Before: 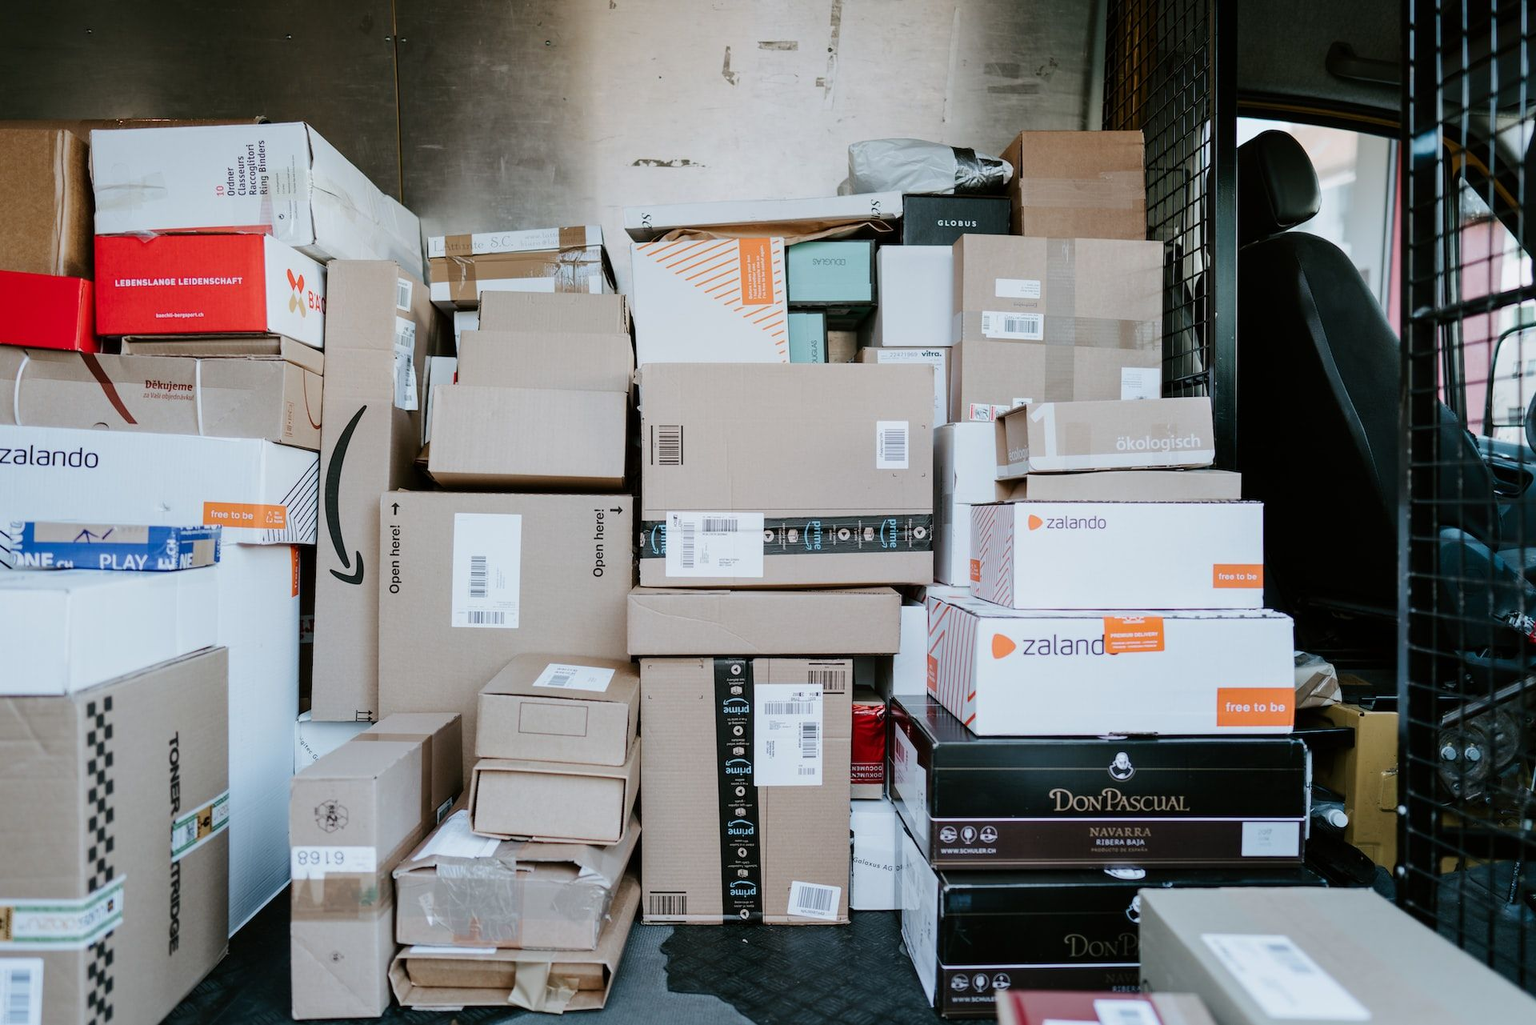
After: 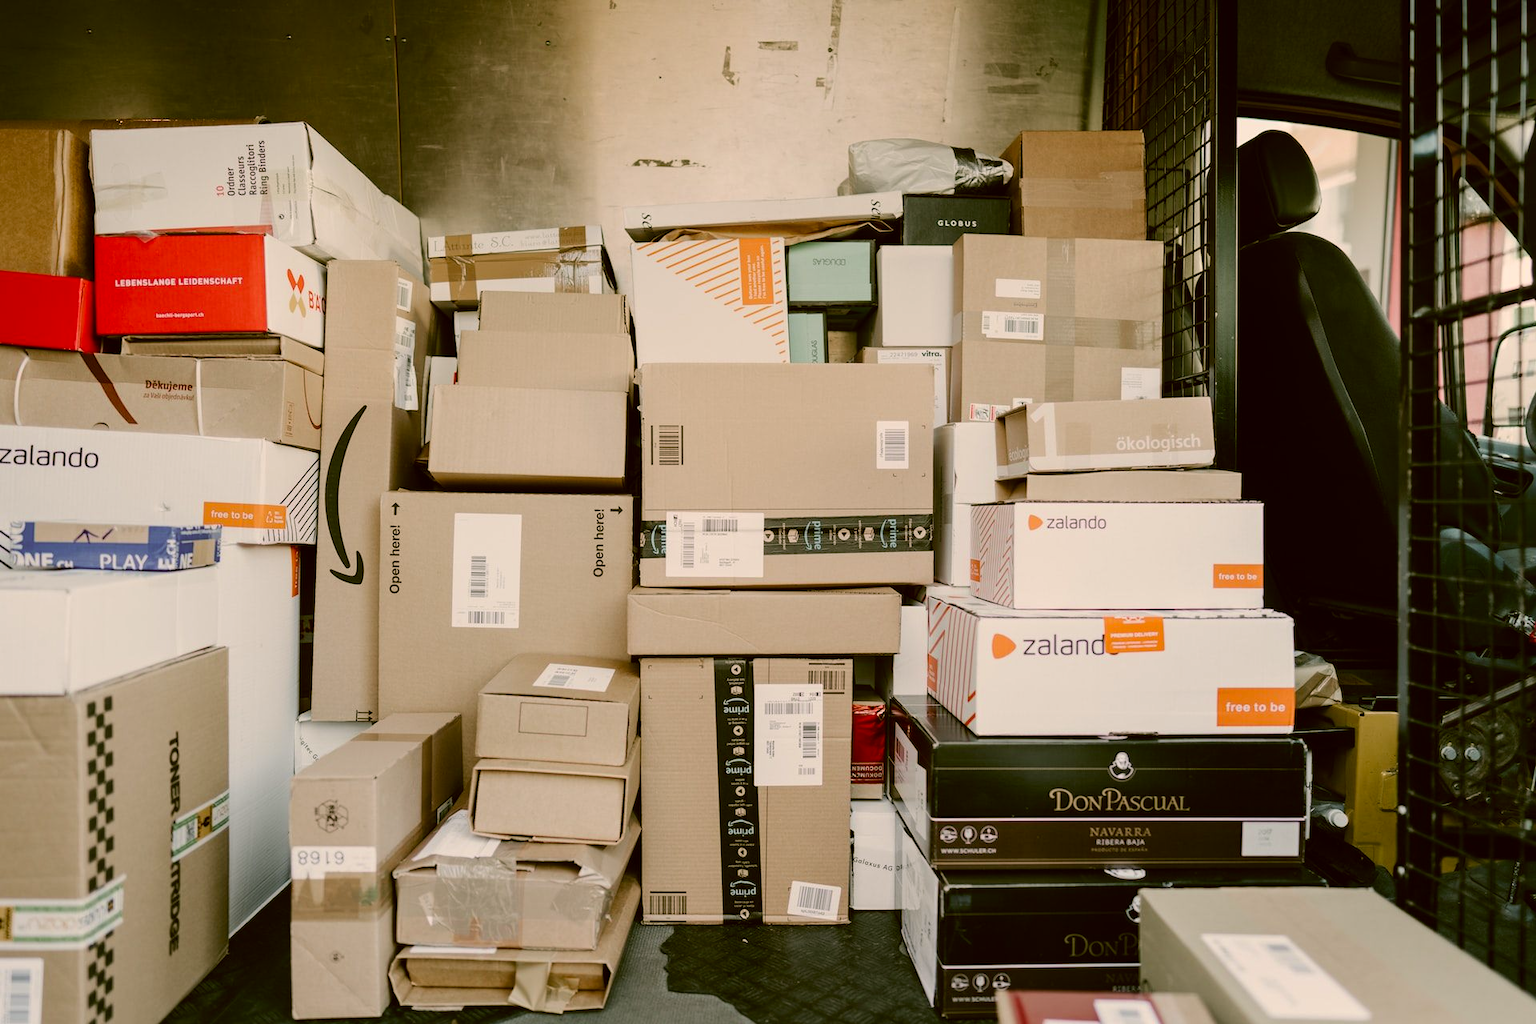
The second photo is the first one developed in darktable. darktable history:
color correction: highlights a* 8.68, highlights b* 15.18, shadows a* -0.44, shadows b* 26.25
